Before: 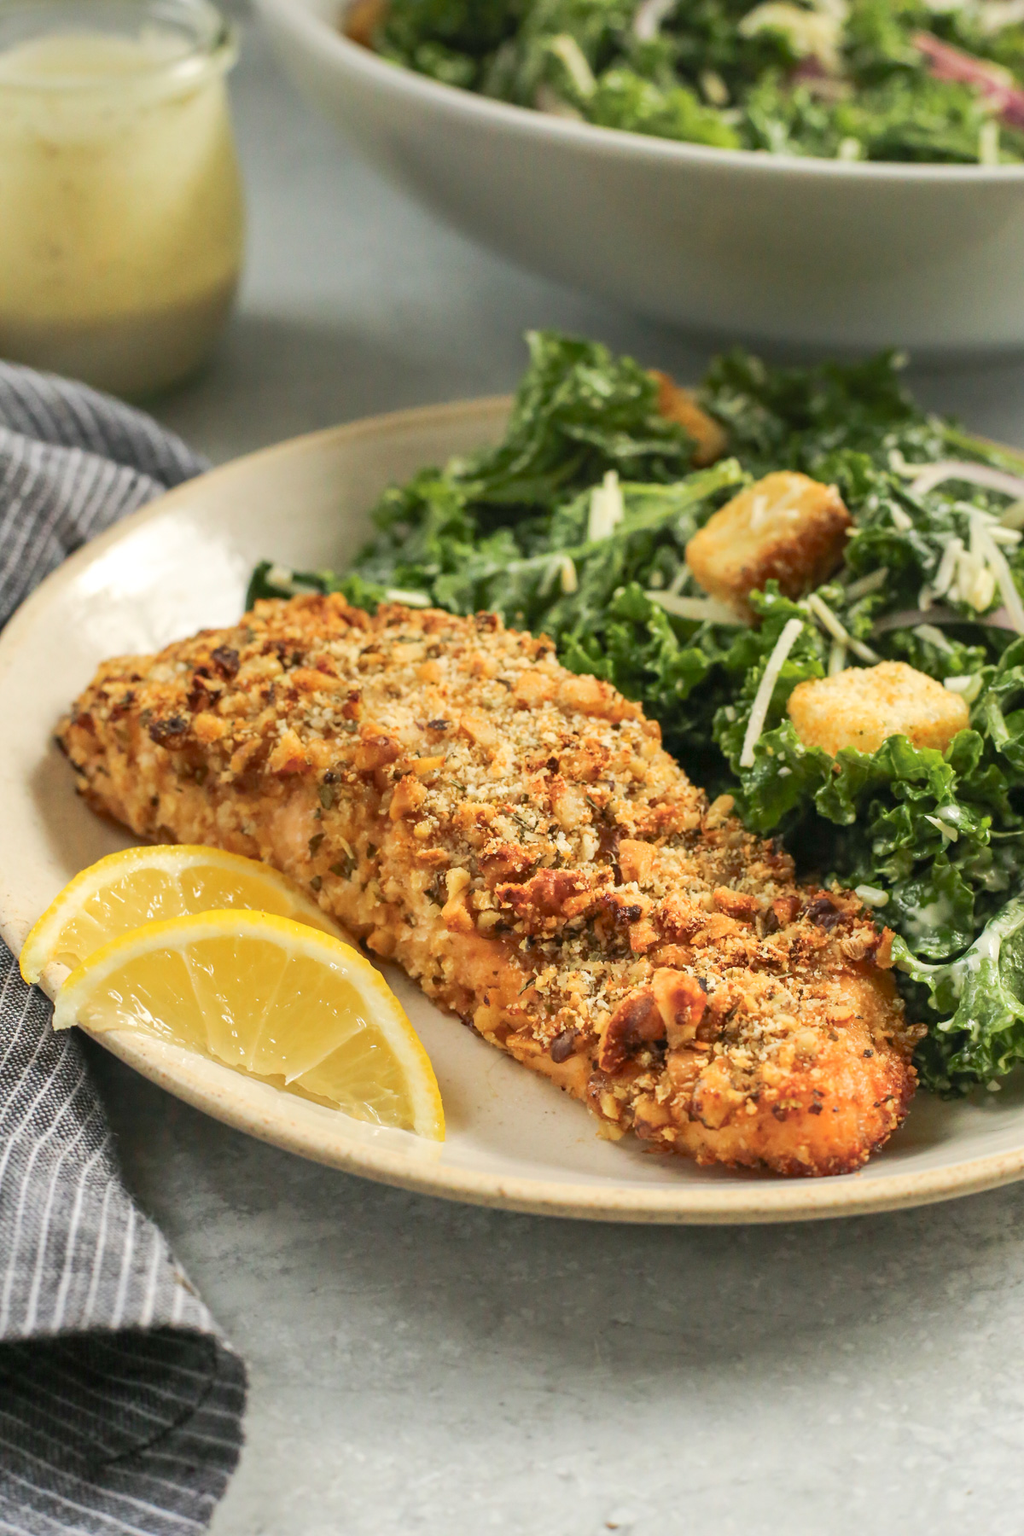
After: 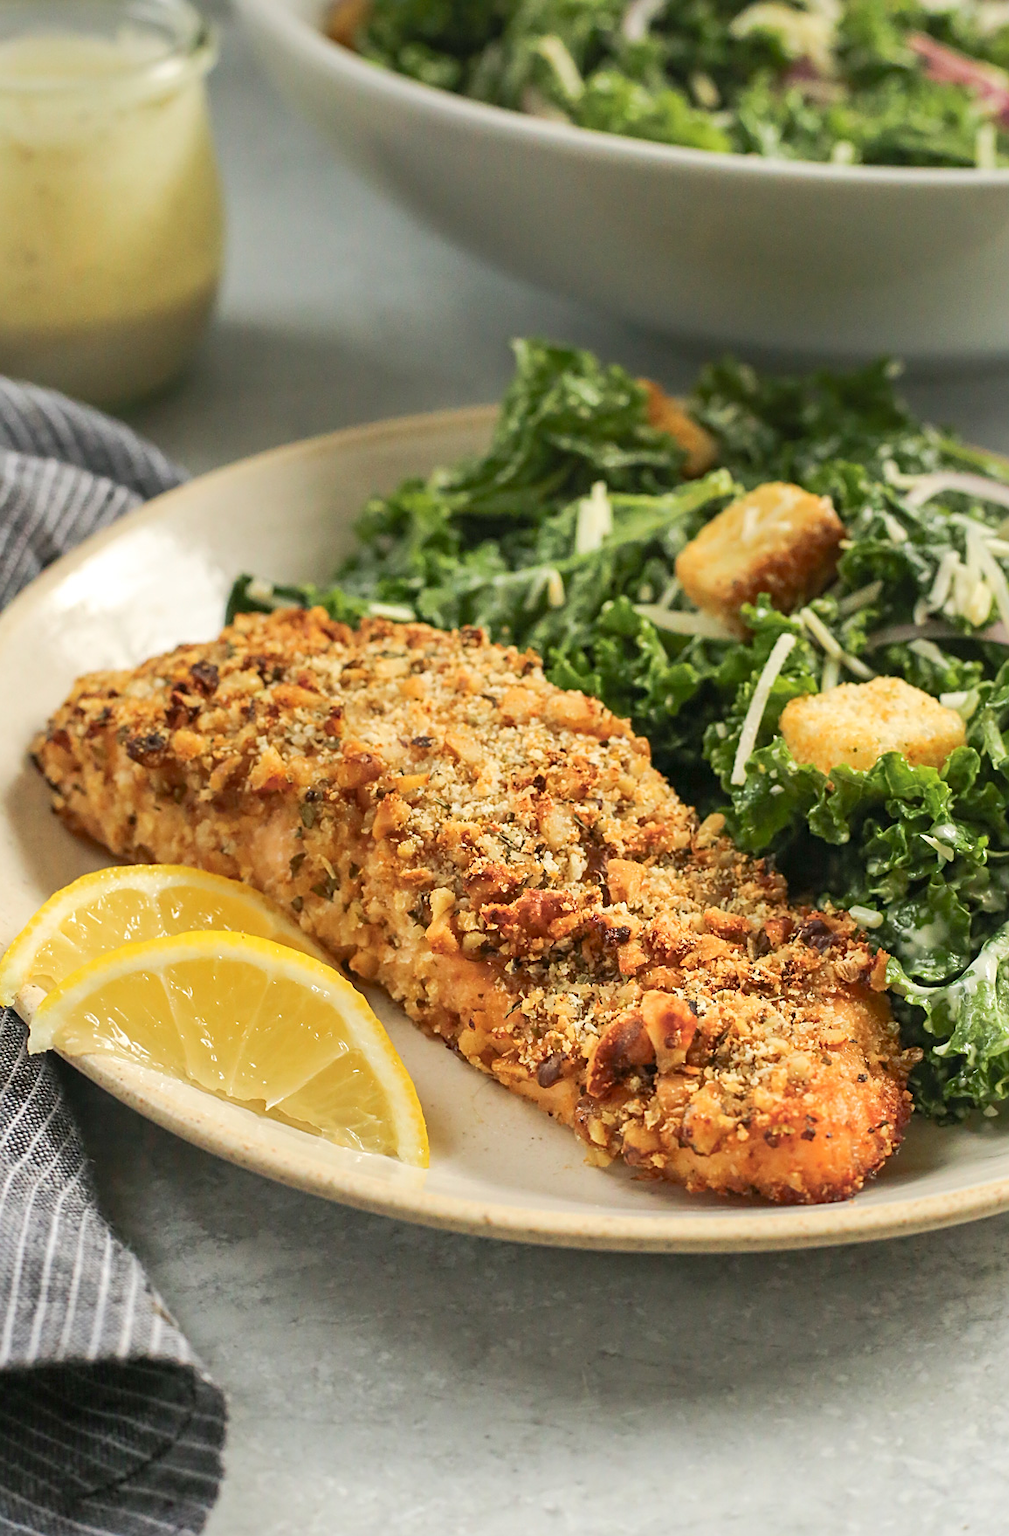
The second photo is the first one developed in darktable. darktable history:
crop and rotate: left 2.536%, right 1.107%, bottom 2.246%
sharpen: on, module defaults
